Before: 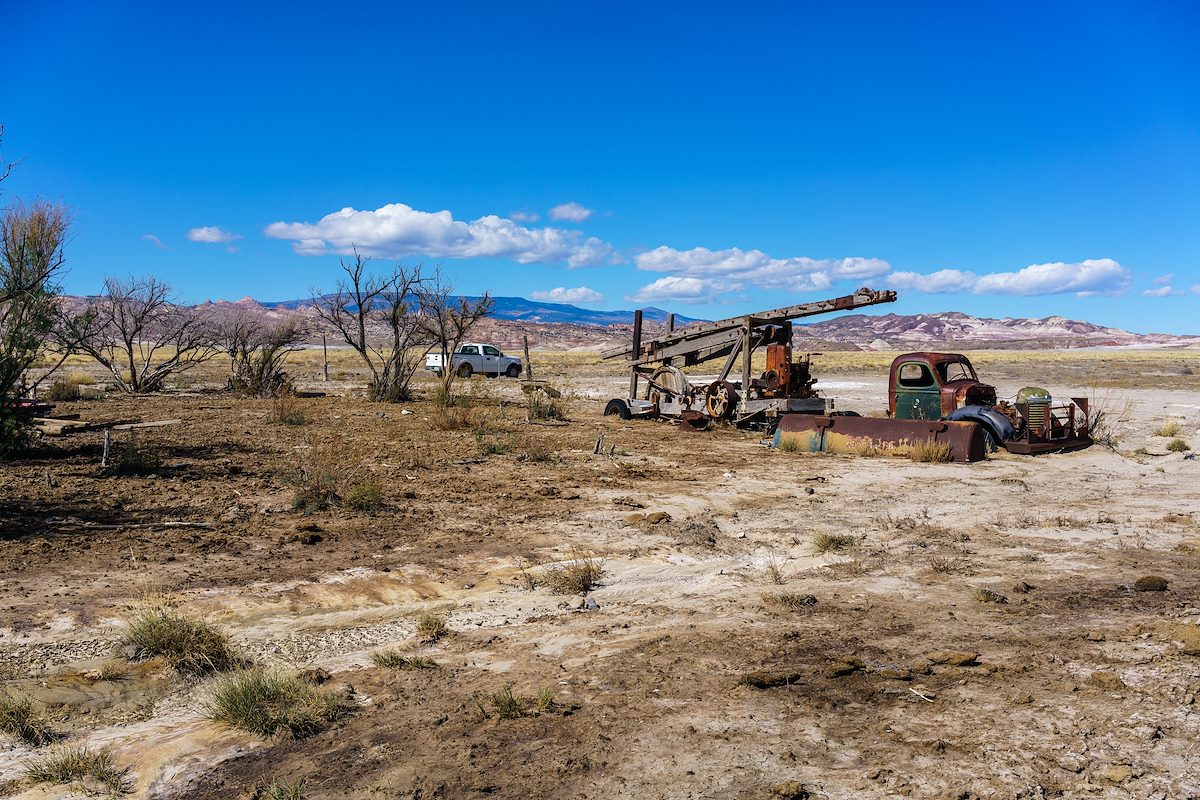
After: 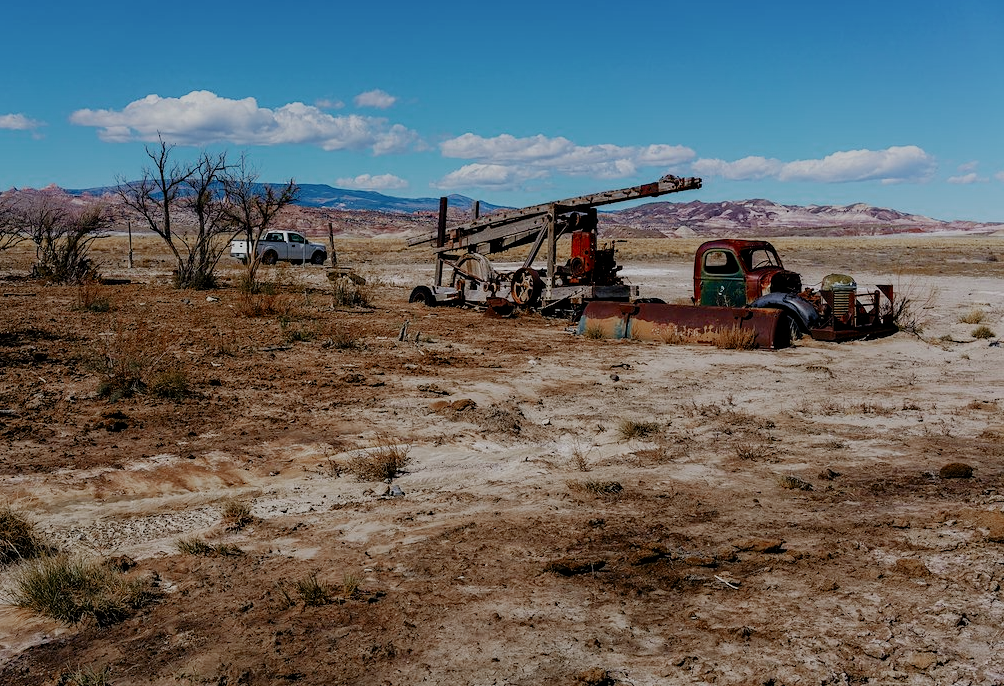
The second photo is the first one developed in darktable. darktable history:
color zones: curves: ch0 [(0, 0.299) (0.25, 0.383) (0.456, 0.352) (0.736, 0.571)]; ch1 [(0, 0.63) (0.151, 0.568) (0.254, 0.416) (0.47, 0.558) (0.732, 0.37) (0.909, 0.492)]; ch2 [(0.004, 0.604) (0.158, 0.443) (0.257, 0.403) (0.761, 0.468)]
filmic rgb: middle gray luminance 29%, black relative exposure -10.3 EV, white relative exposure 5.5 EV, threshold 6 EV, target black luminance 0%, hardness 3.95, latitude 2.04%, contrast 1.132, highlights saturation mix 5%, shadows ↔ highlights balance 15.11%, add noise in highlights 0, preserve chrominance no, color science v3 (2019), use custom middle-gray values true, iterations of high-quality reconstruction 0, contrast in highlights soft, enable highlight reconstruction true
crop: left 16.315%, top 14.246%
